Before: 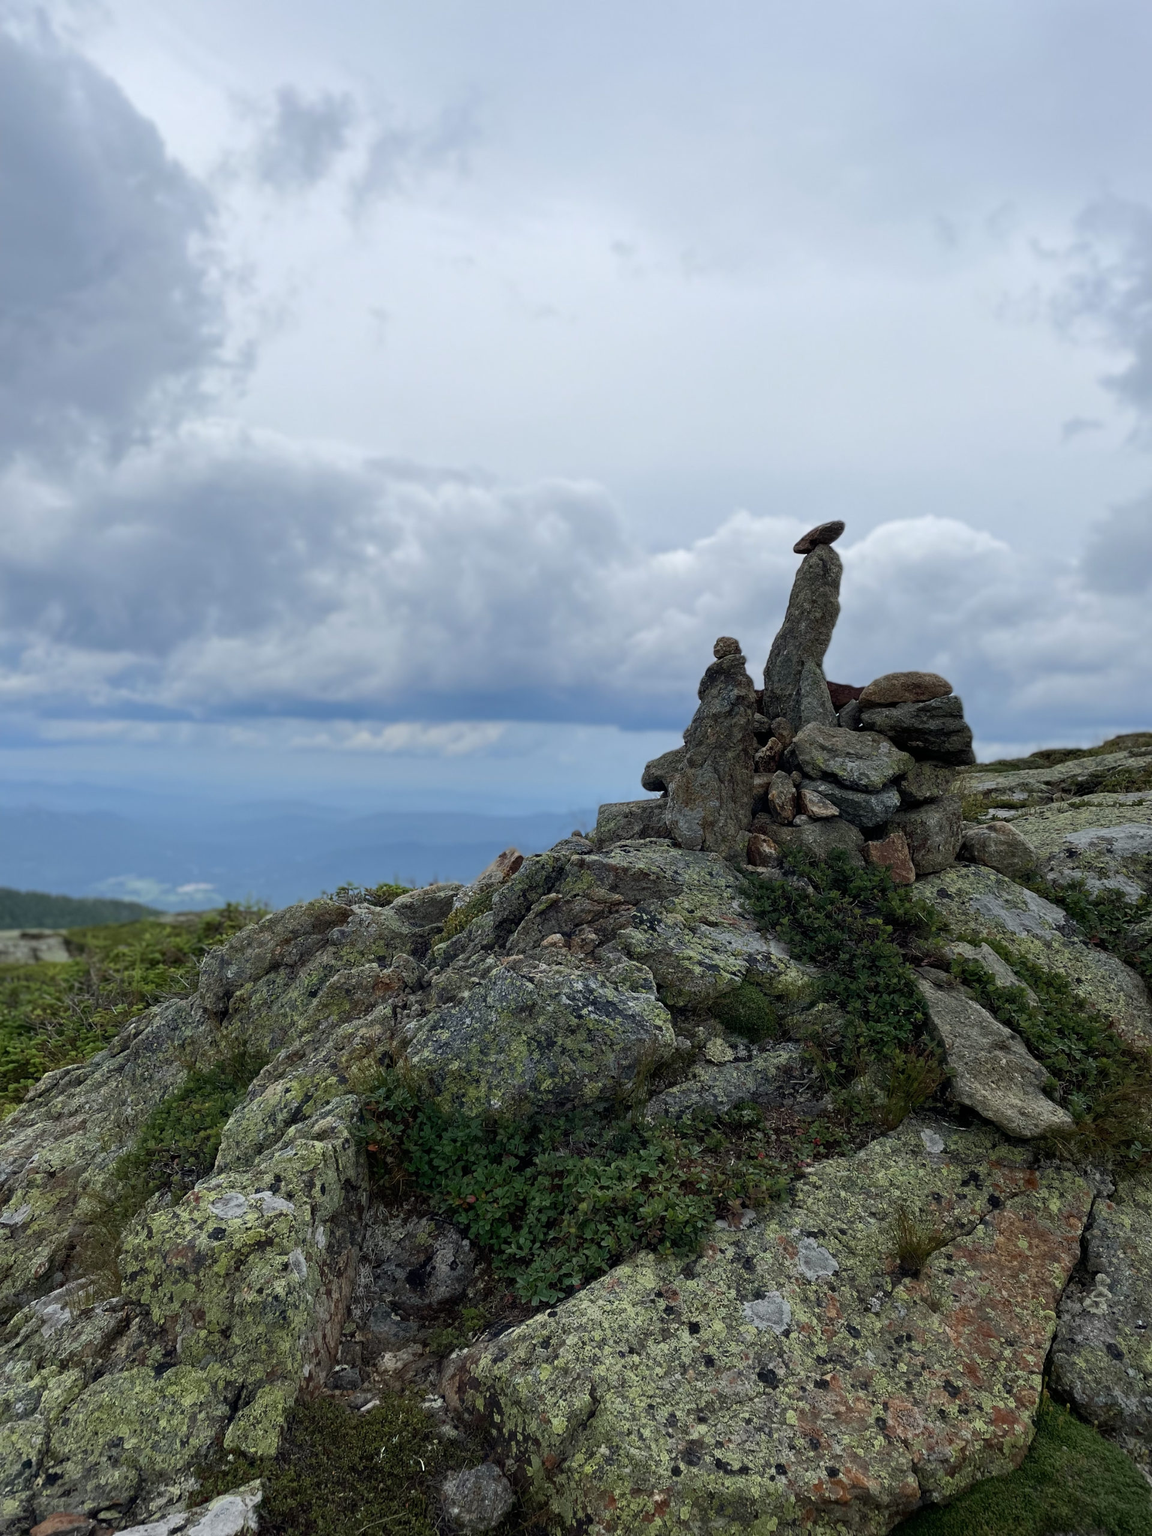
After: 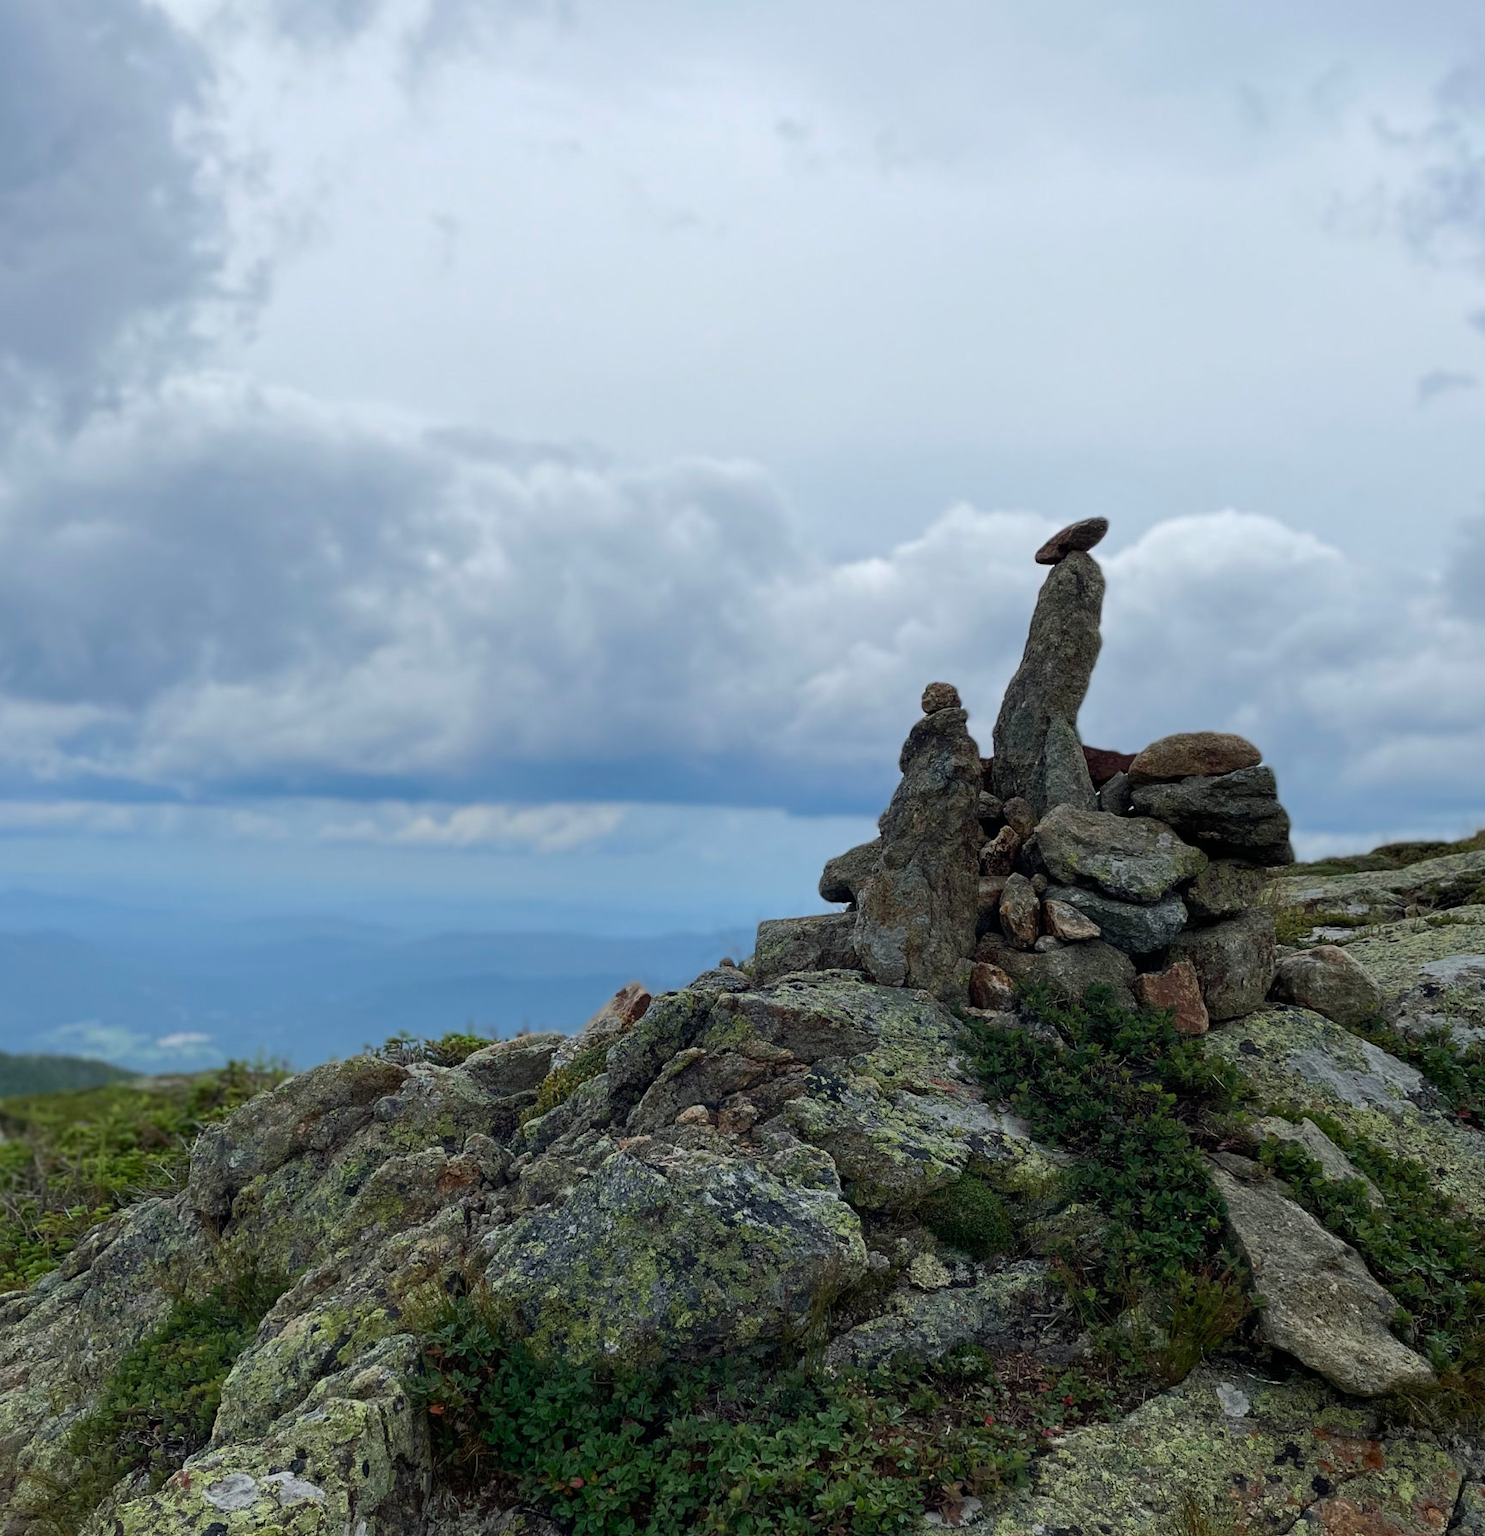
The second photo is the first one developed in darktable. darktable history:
crop: left 5.742%, top 10.238%, right 3.608%, bottom 19.459%
tone equalizer: edges refinement/feathering 500, mask exposure compensation -1.57 EV, preserve details no
